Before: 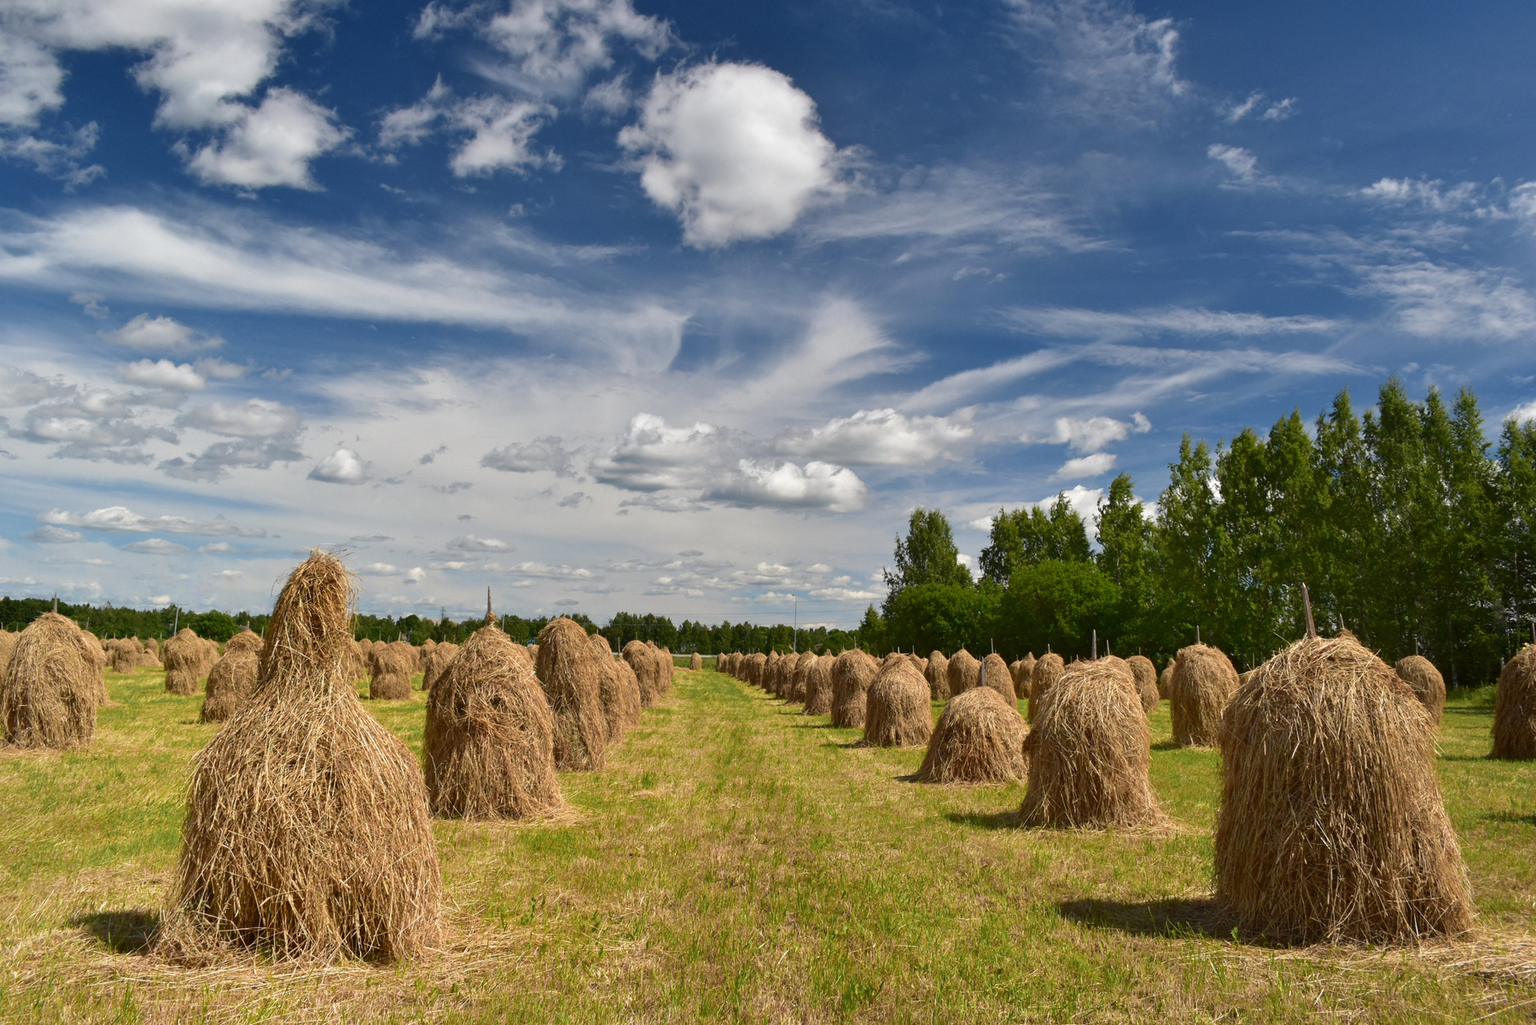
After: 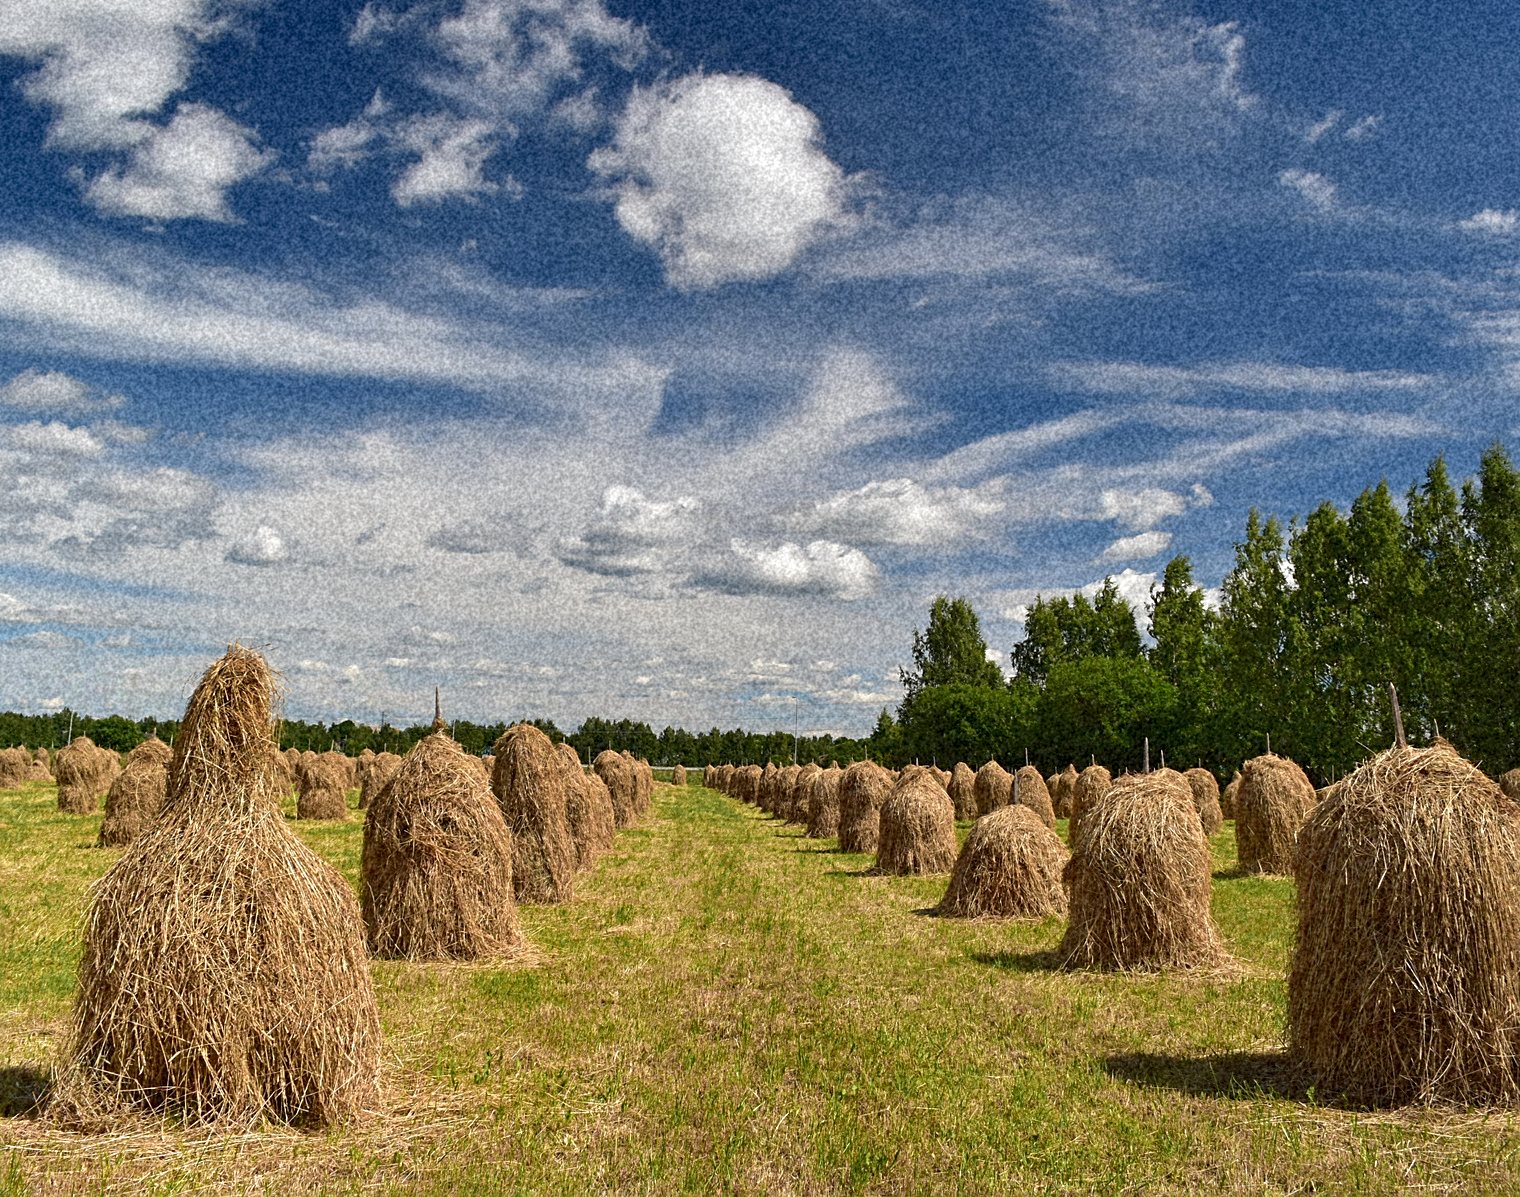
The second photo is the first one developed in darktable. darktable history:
local contrast: highlights 100%, shadows 100%, detail 120%, midtone range 0.2
crop: left 7.598%, right 7.873%
sharpen: on, module defaults
grain: coarseness 46.9 ISO, strength 50.21%, mid-tones bias 0%
